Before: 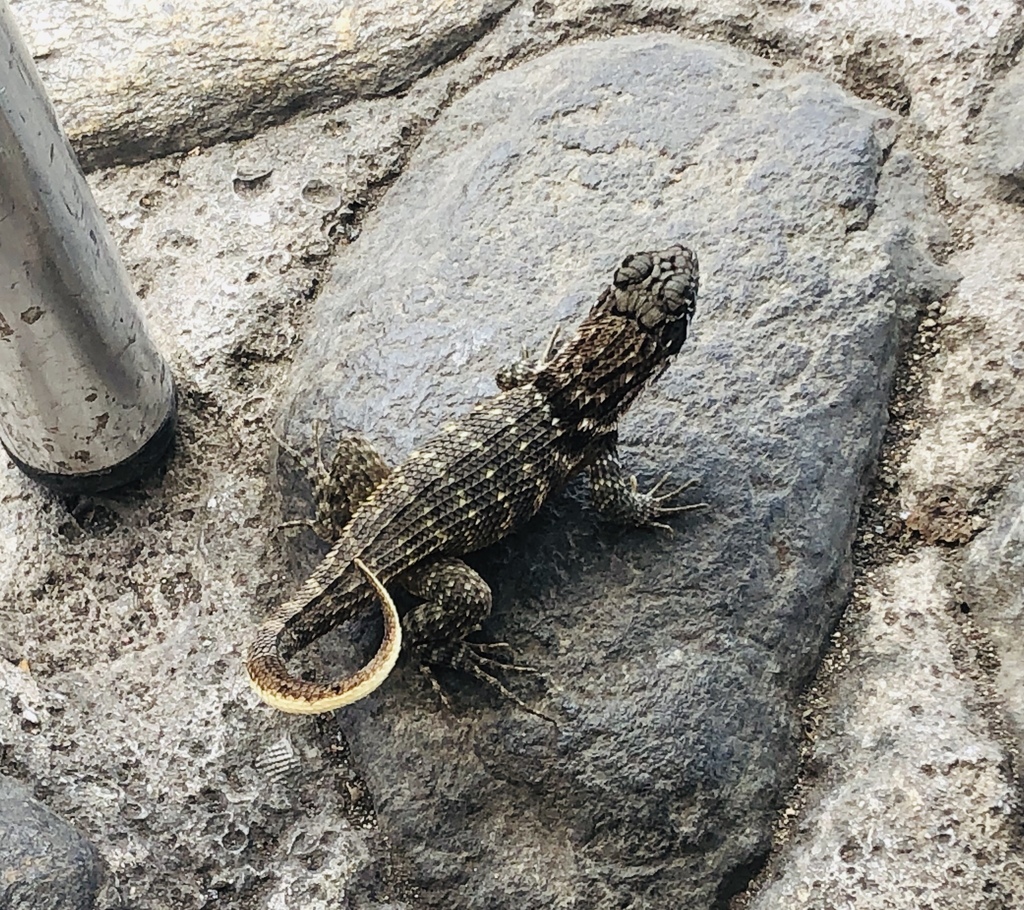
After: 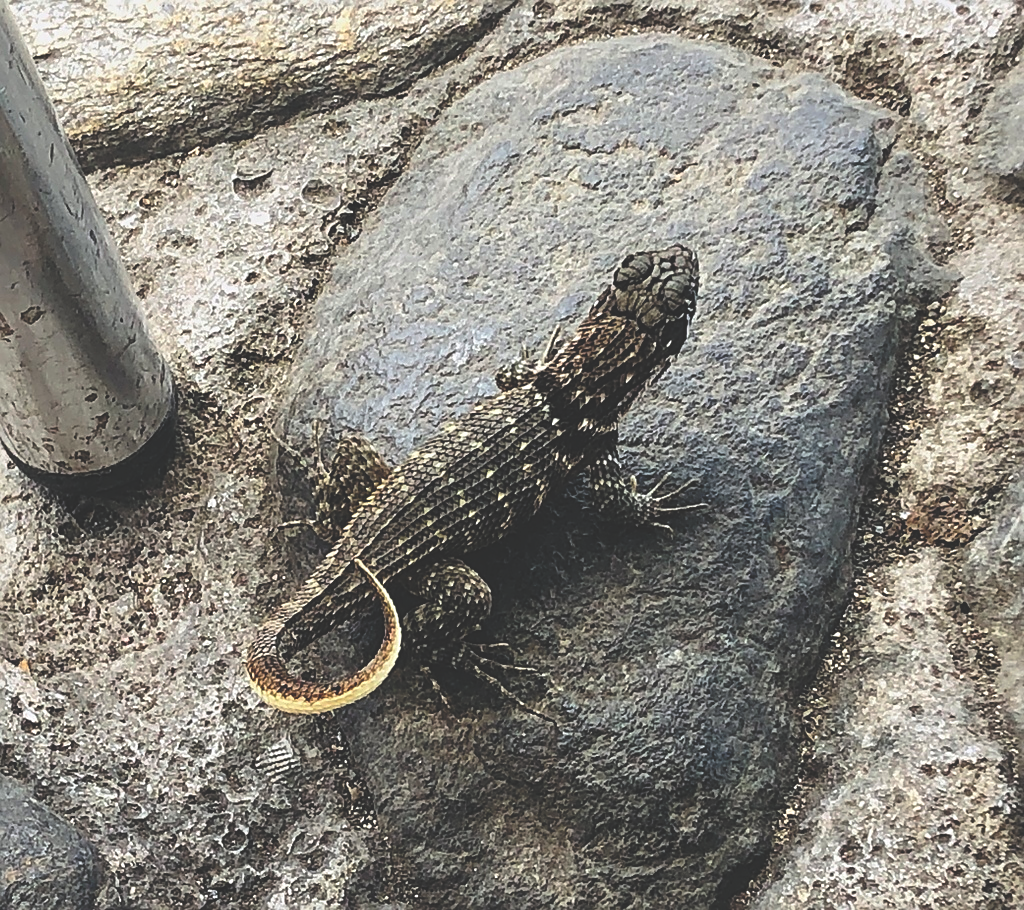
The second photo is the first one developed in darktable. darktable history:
sharpen: on, module defaults
rgb curve: curves: ch0 [(0, 0.186) (0.314, 0.284) (0.775, 0.708) (1, 1)], compensate middle gray true, preserve colors none
